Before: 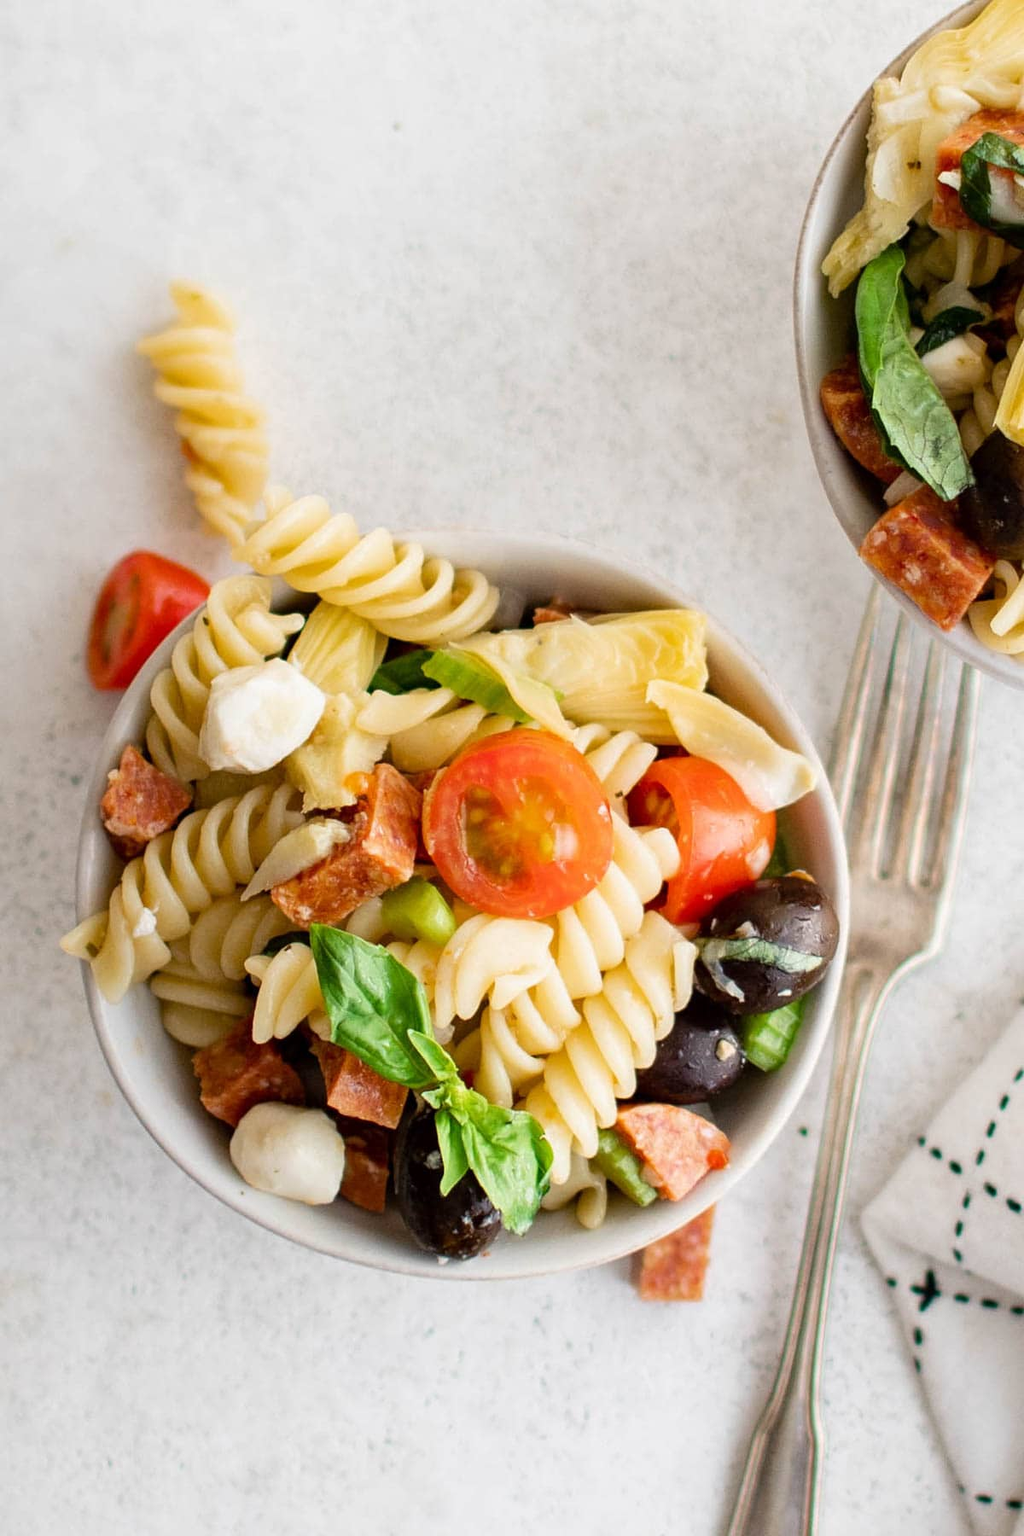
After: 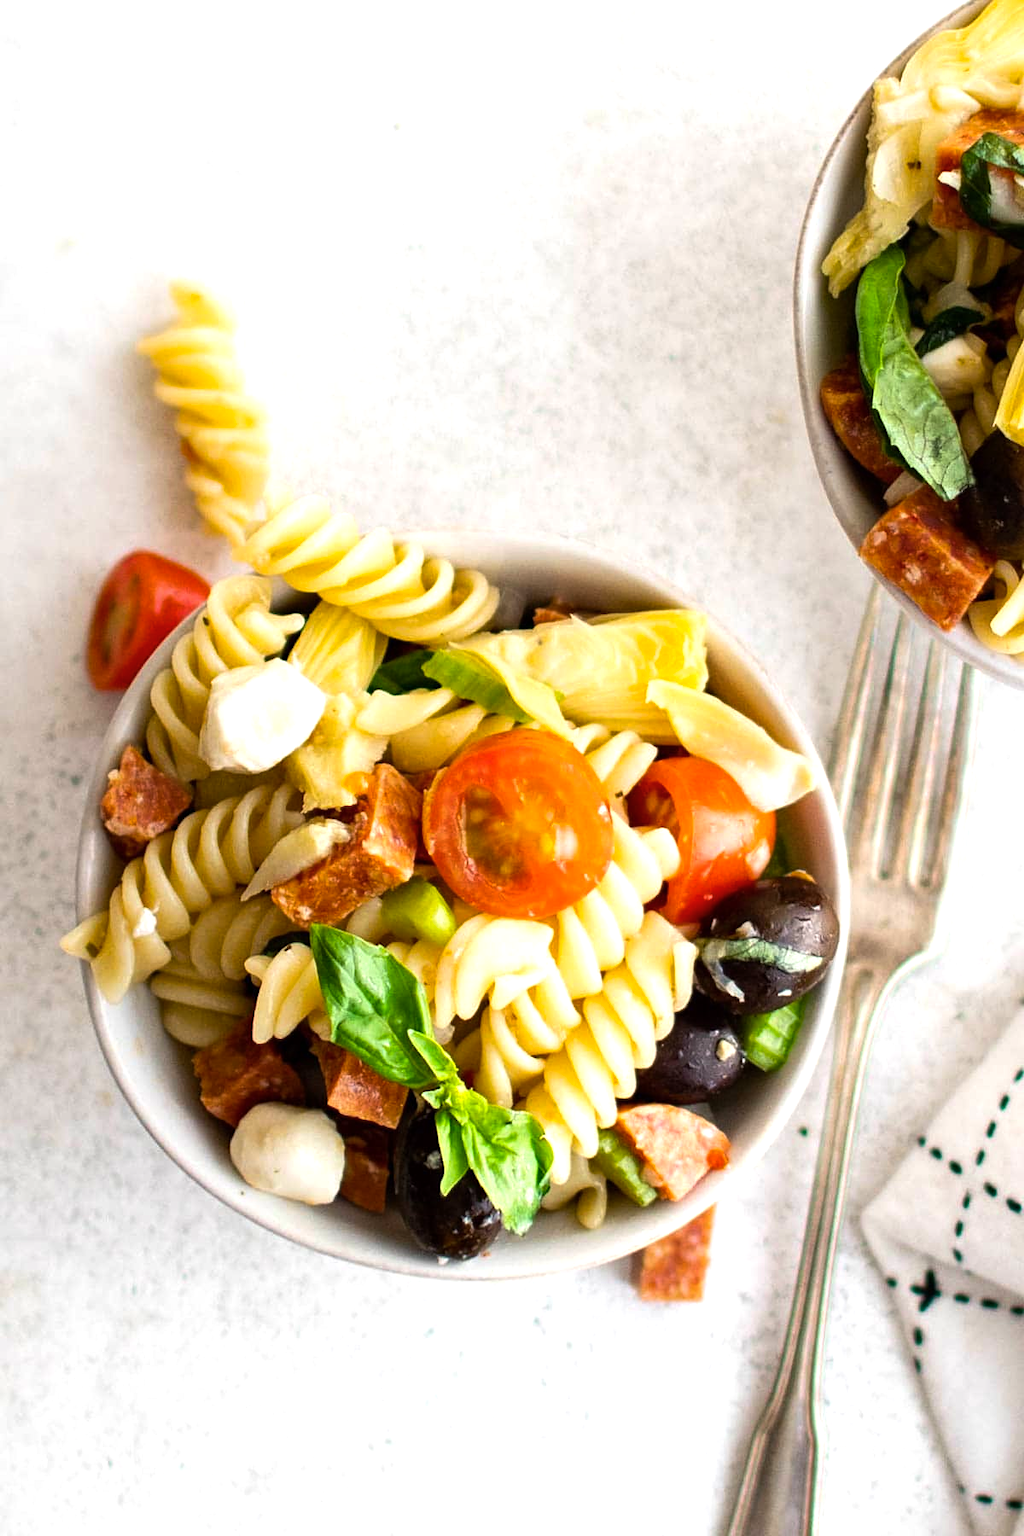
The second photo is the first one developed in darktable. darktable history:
color balance rgb: linear chroma grading › global chroma 15.089%, perceptual saturation grading › global saturation -3.247%, perceptual brilliance grading › highlights 13.883%, perceptual brilliance grading › shadows -18.206%, global vibrance 20%
